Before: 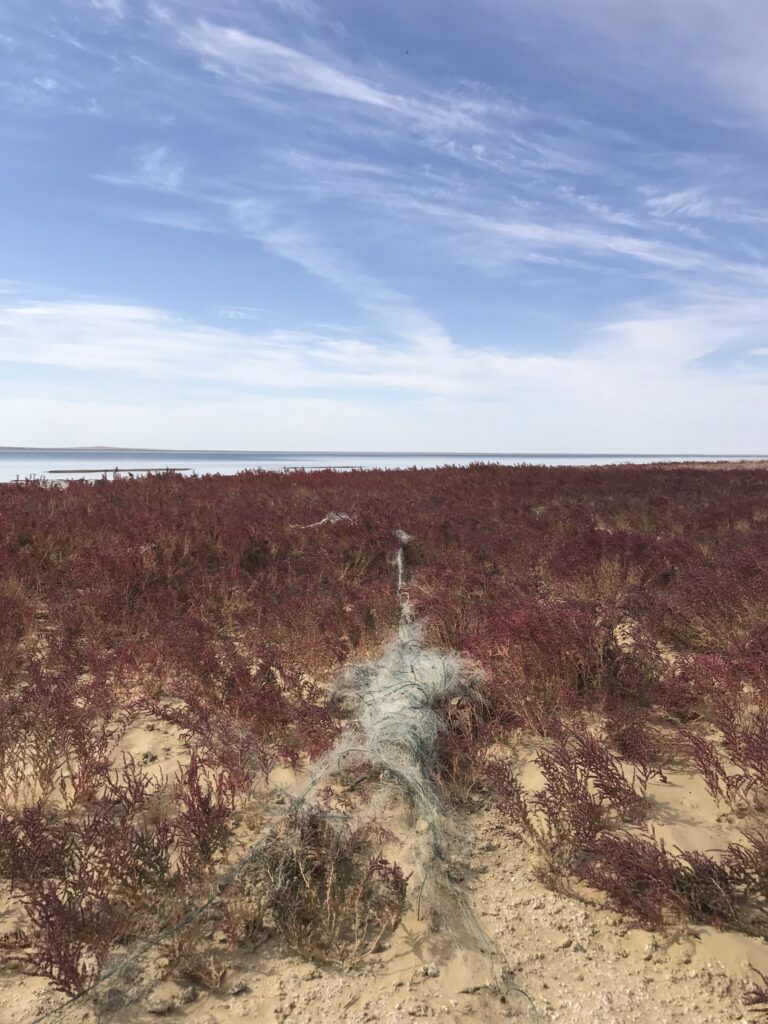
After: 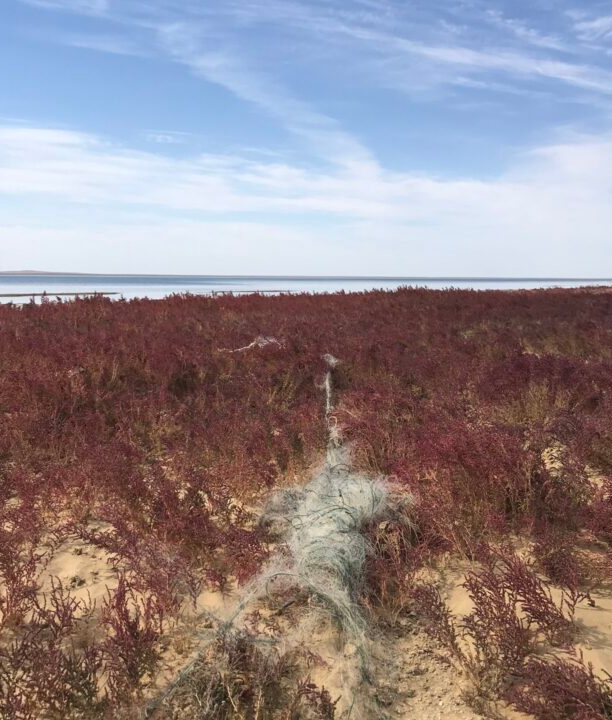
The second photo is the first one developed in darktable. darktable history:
exposure: compensate highlight preservation false
crop: left 9.448%, top 17.272%, right 10.589%, bottom 12.3%
